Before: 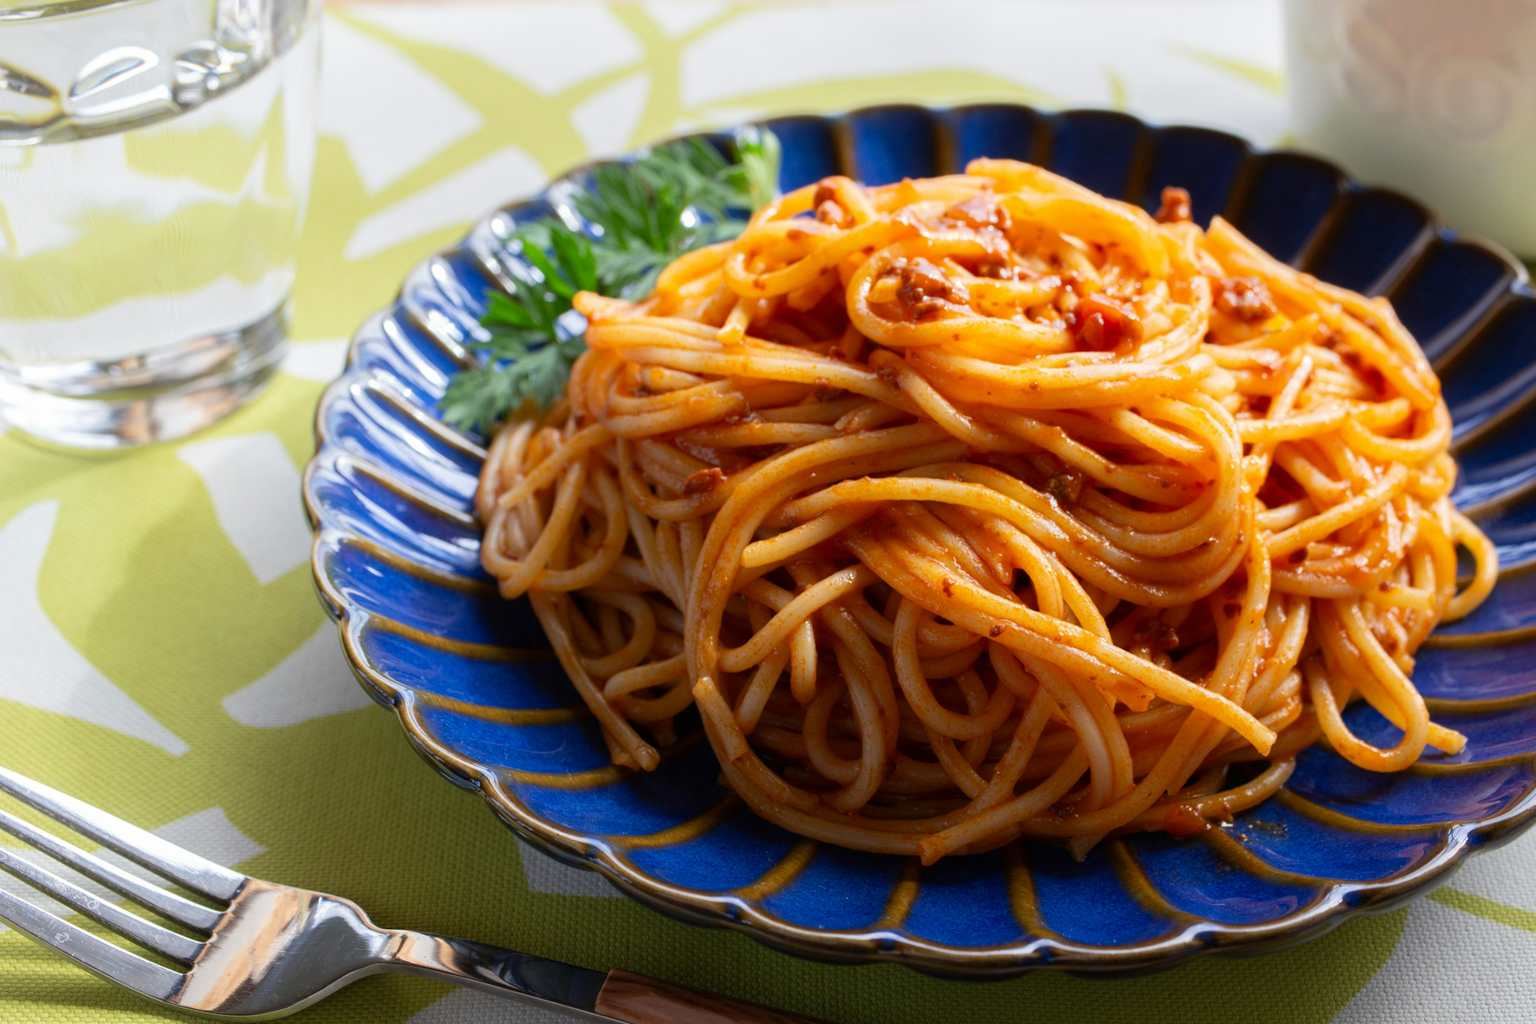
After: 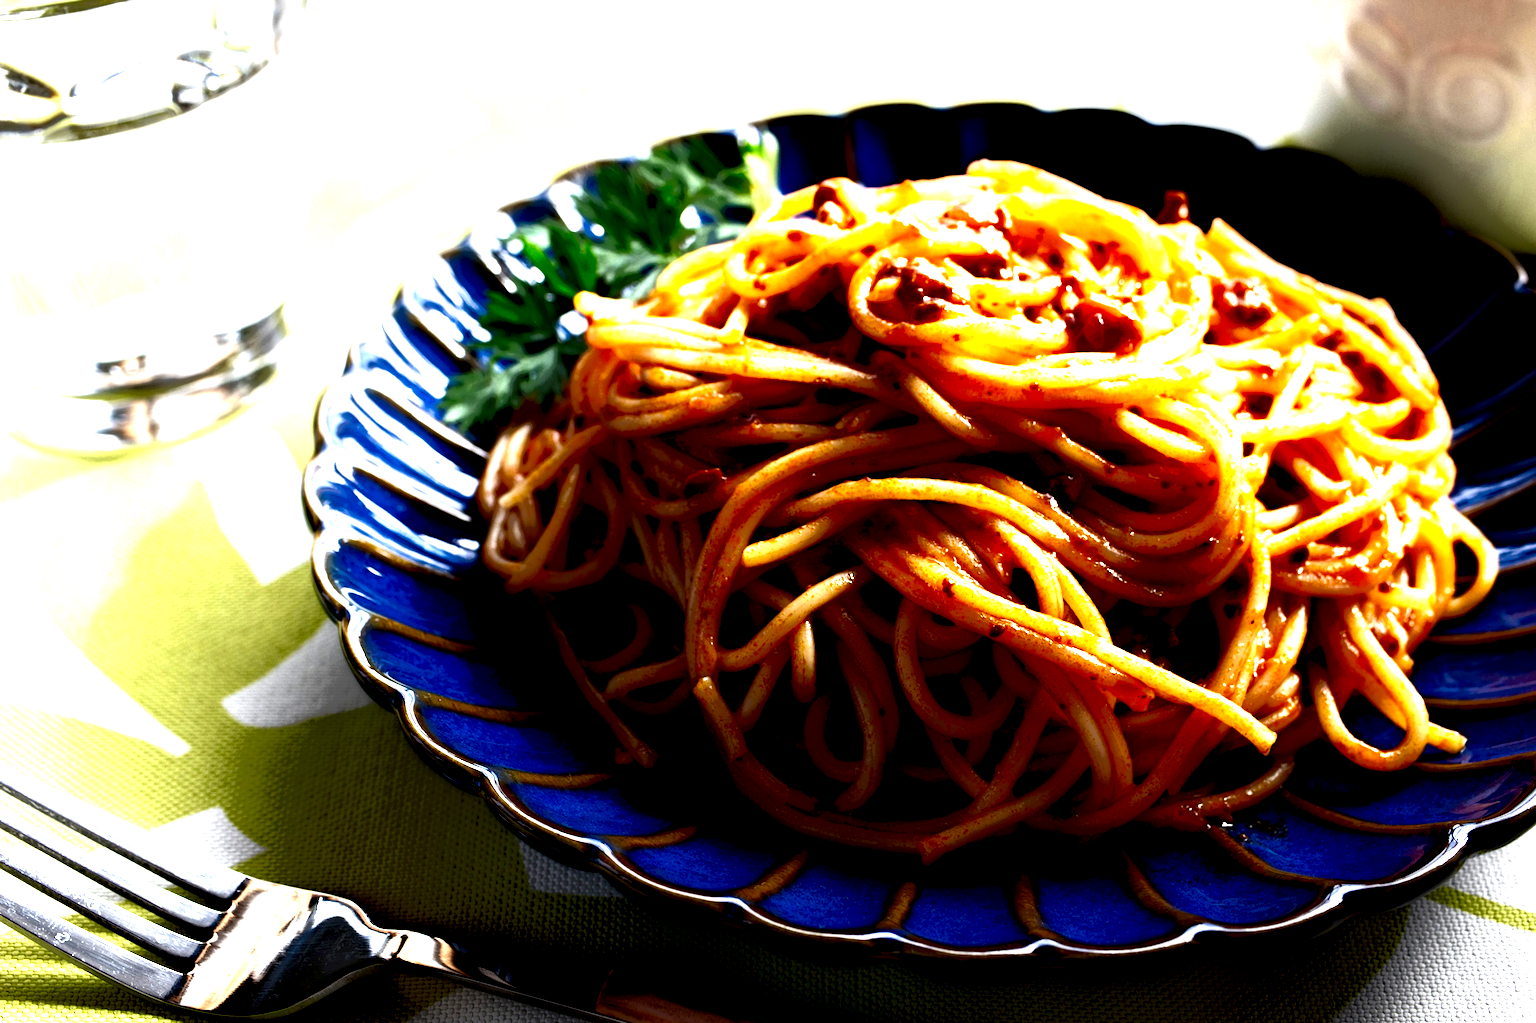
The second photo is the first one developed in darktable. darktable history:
exposure: black level correction 0, exposure 1.746 EV, compensate highlight preservation false
local contrast: highlights 4%, shadows 234%, detail 164%, midtone range 0.003
